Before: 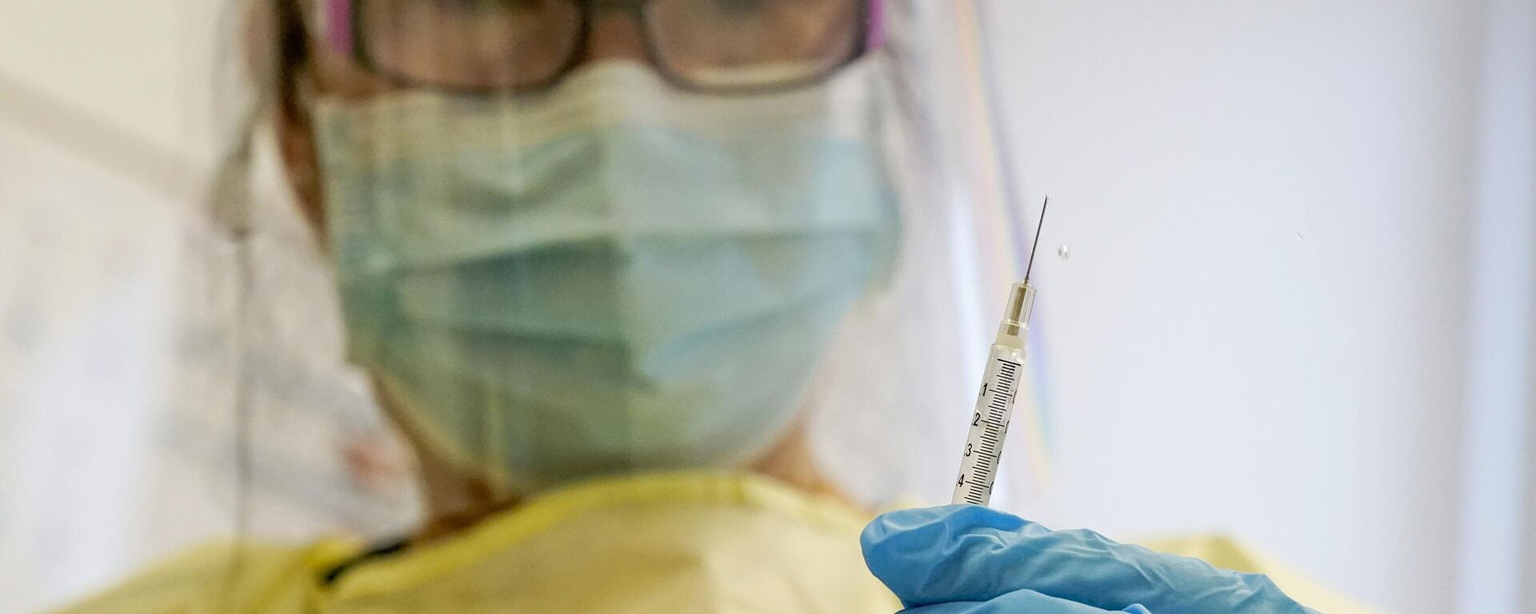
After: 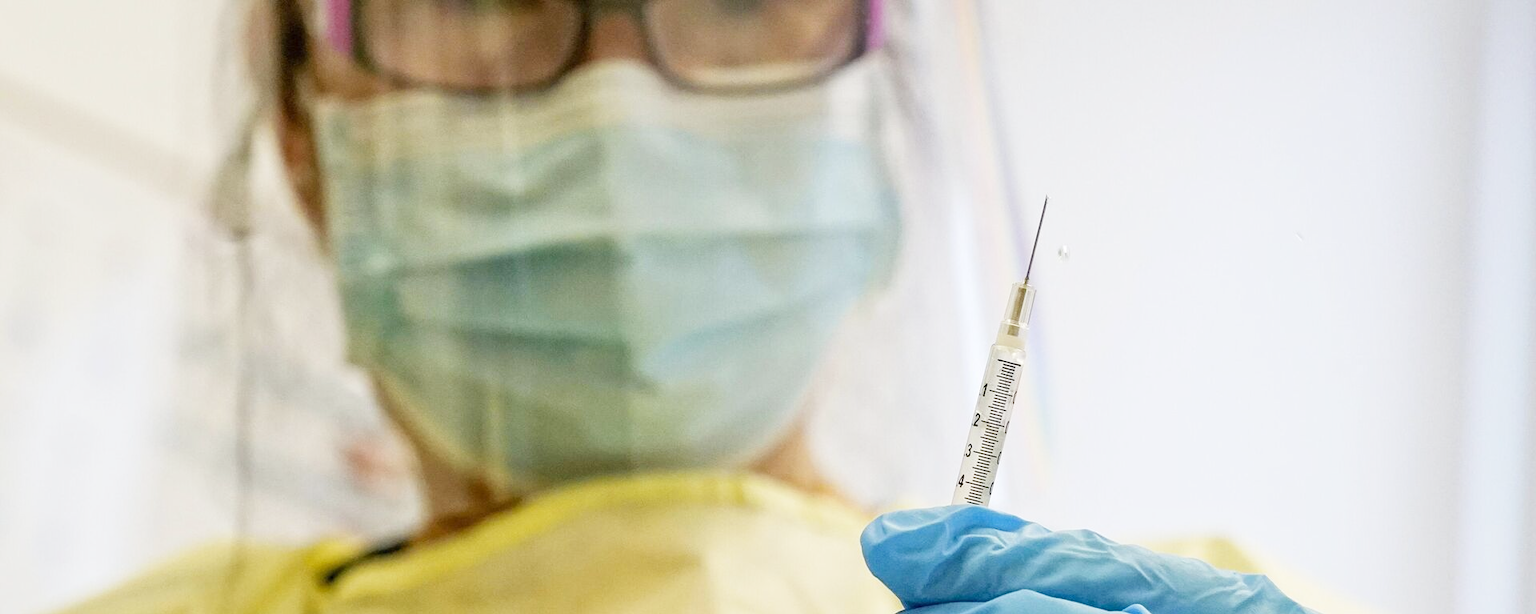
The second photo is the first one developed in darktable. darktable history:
local contrast: mode bilateral grid, contrast 10, coarseness 25, detail 115%, midtone range 0.2
base curve: curves: ch0 [(0, 0) (0.204, 0.334) (0.55, 0.733) (1, 1)], preserve colors none
